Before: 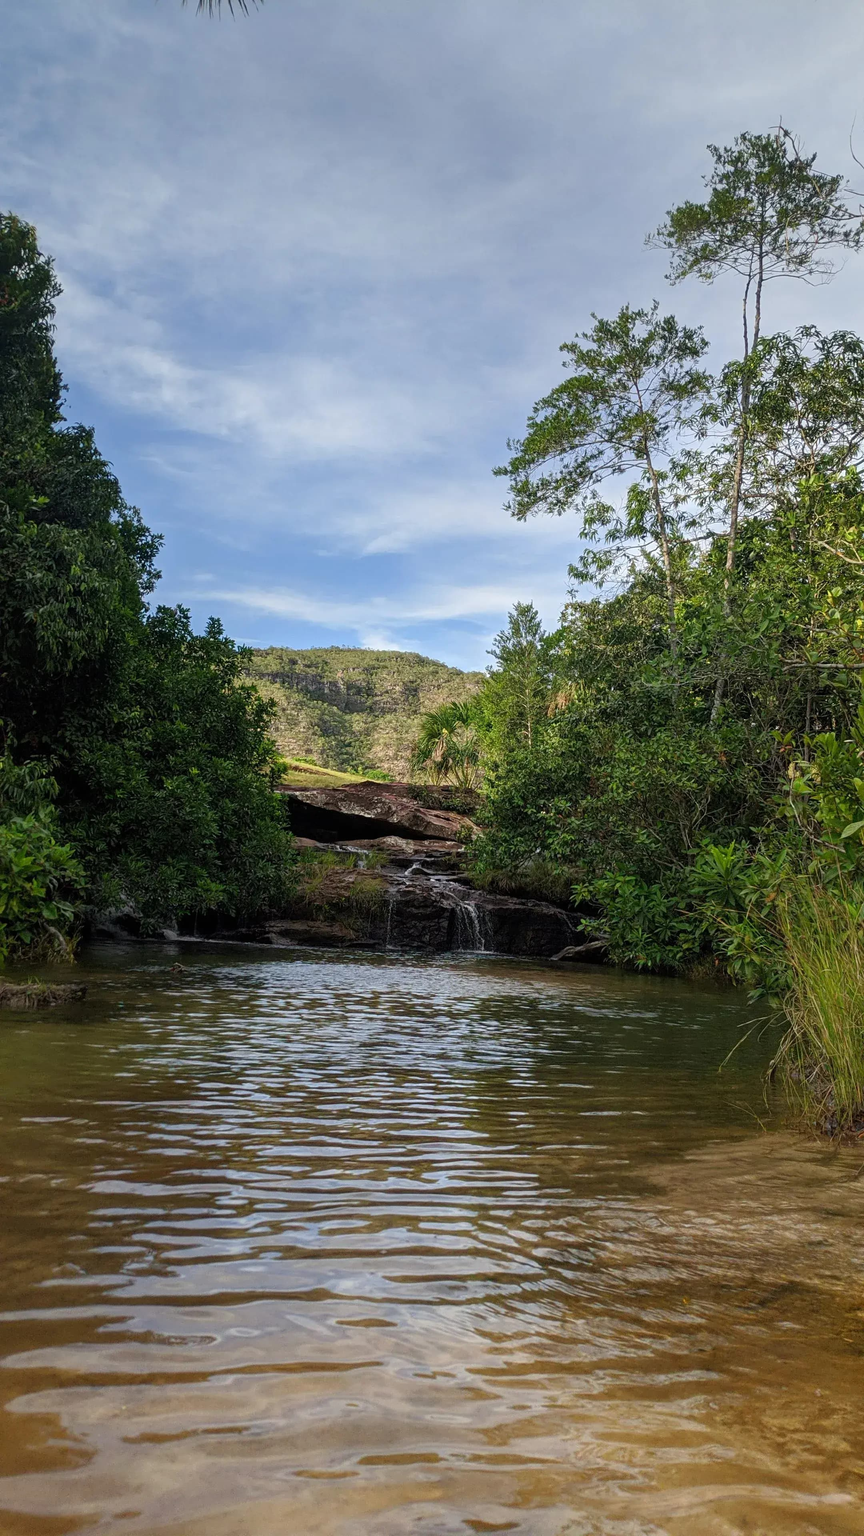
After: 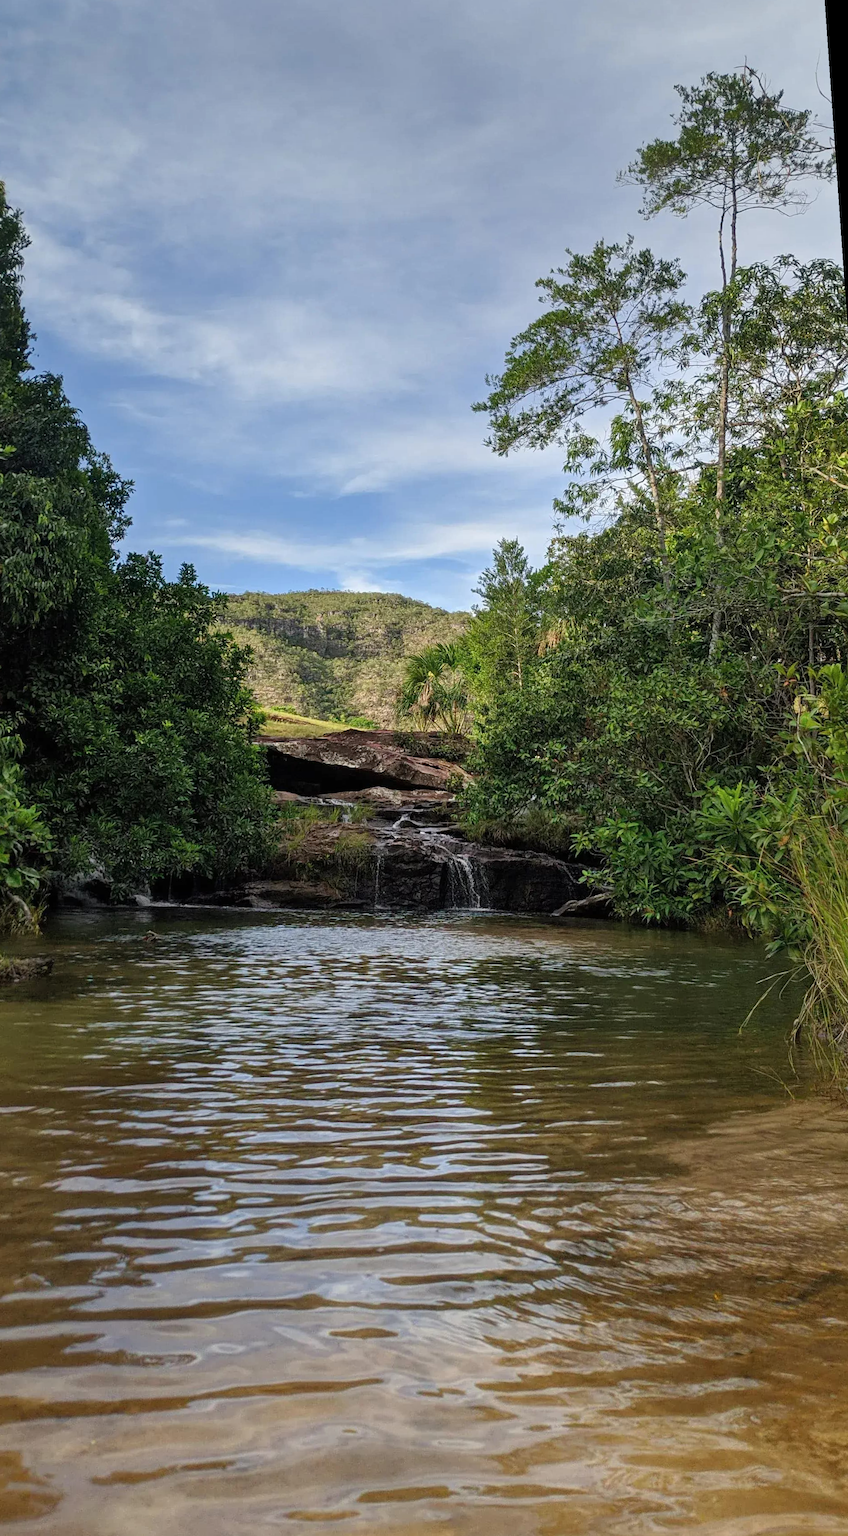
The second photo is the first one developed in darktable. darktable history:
shadows and highlights: shadows 37.27, highlights -28.18, soften with gaussian
rotate and perspective: rotation -1.68°, lens shift (vertical) -0.146, crop left 0.049, crop right 0.912, crop top 0.032, crop bottom 0.96
